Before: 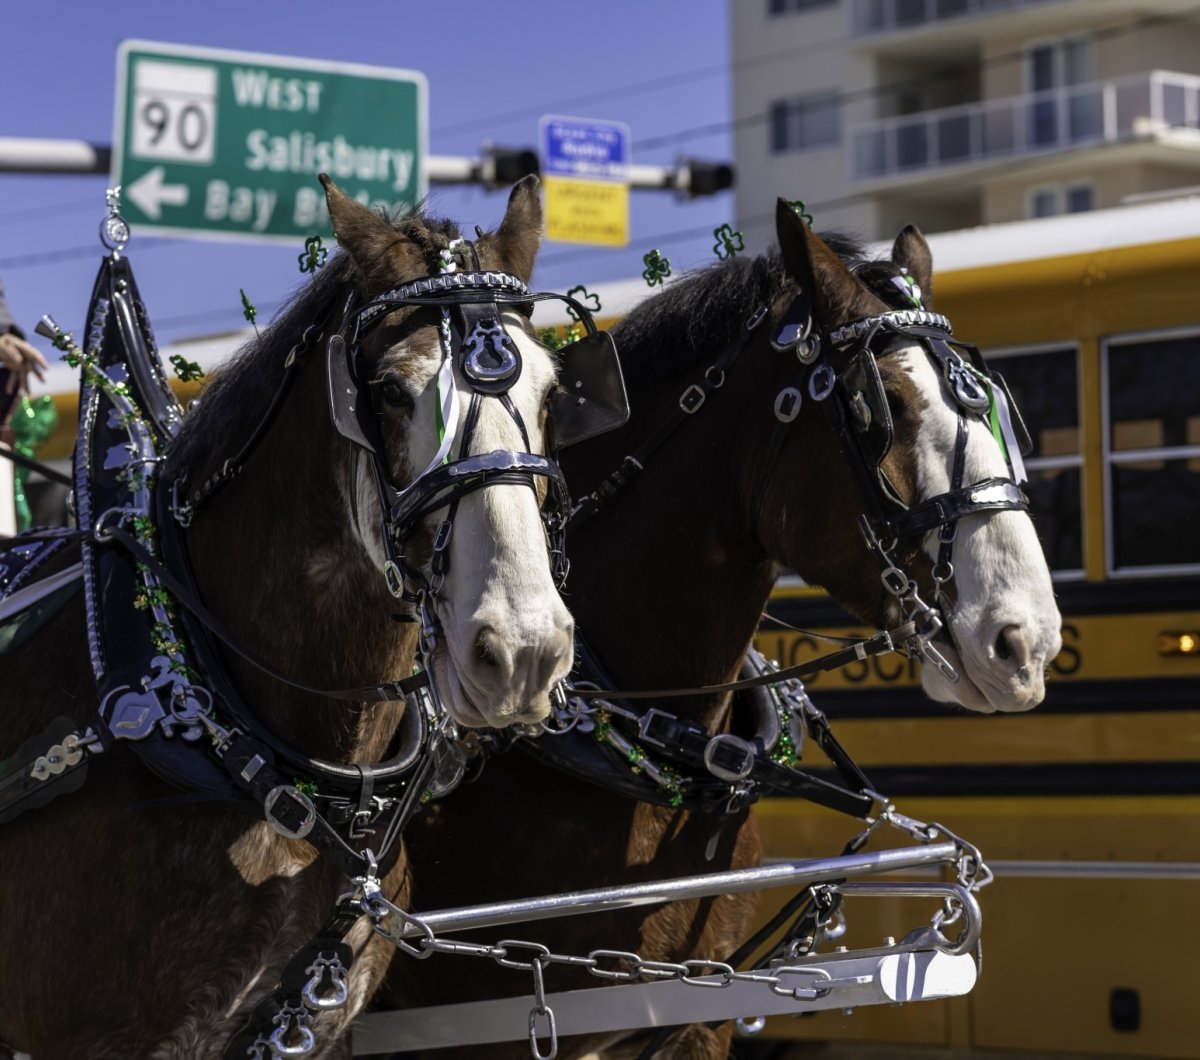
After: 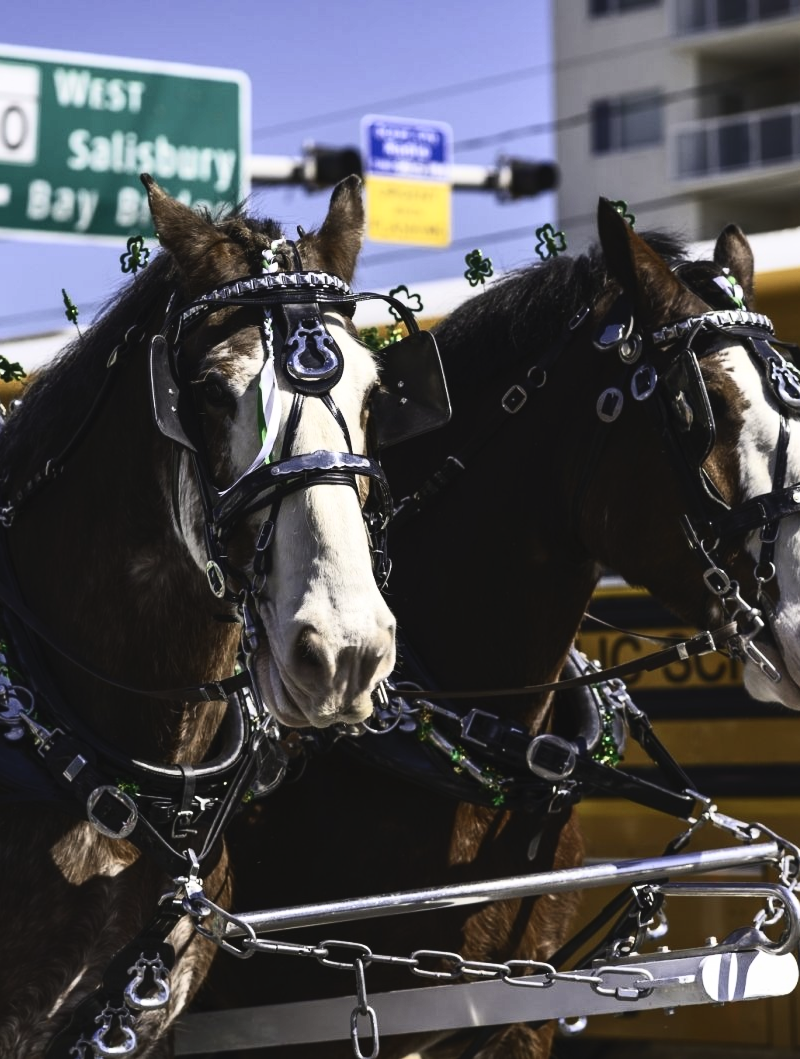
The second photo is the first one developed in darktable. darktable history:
contrast brightness saturation: contrast 0.393, brightness 0.108
crop and rotate: left 14.878%, right 18.382%
exposure: black level correction -0.008, exposure 0.068 EV, compensate highlight preservation false
